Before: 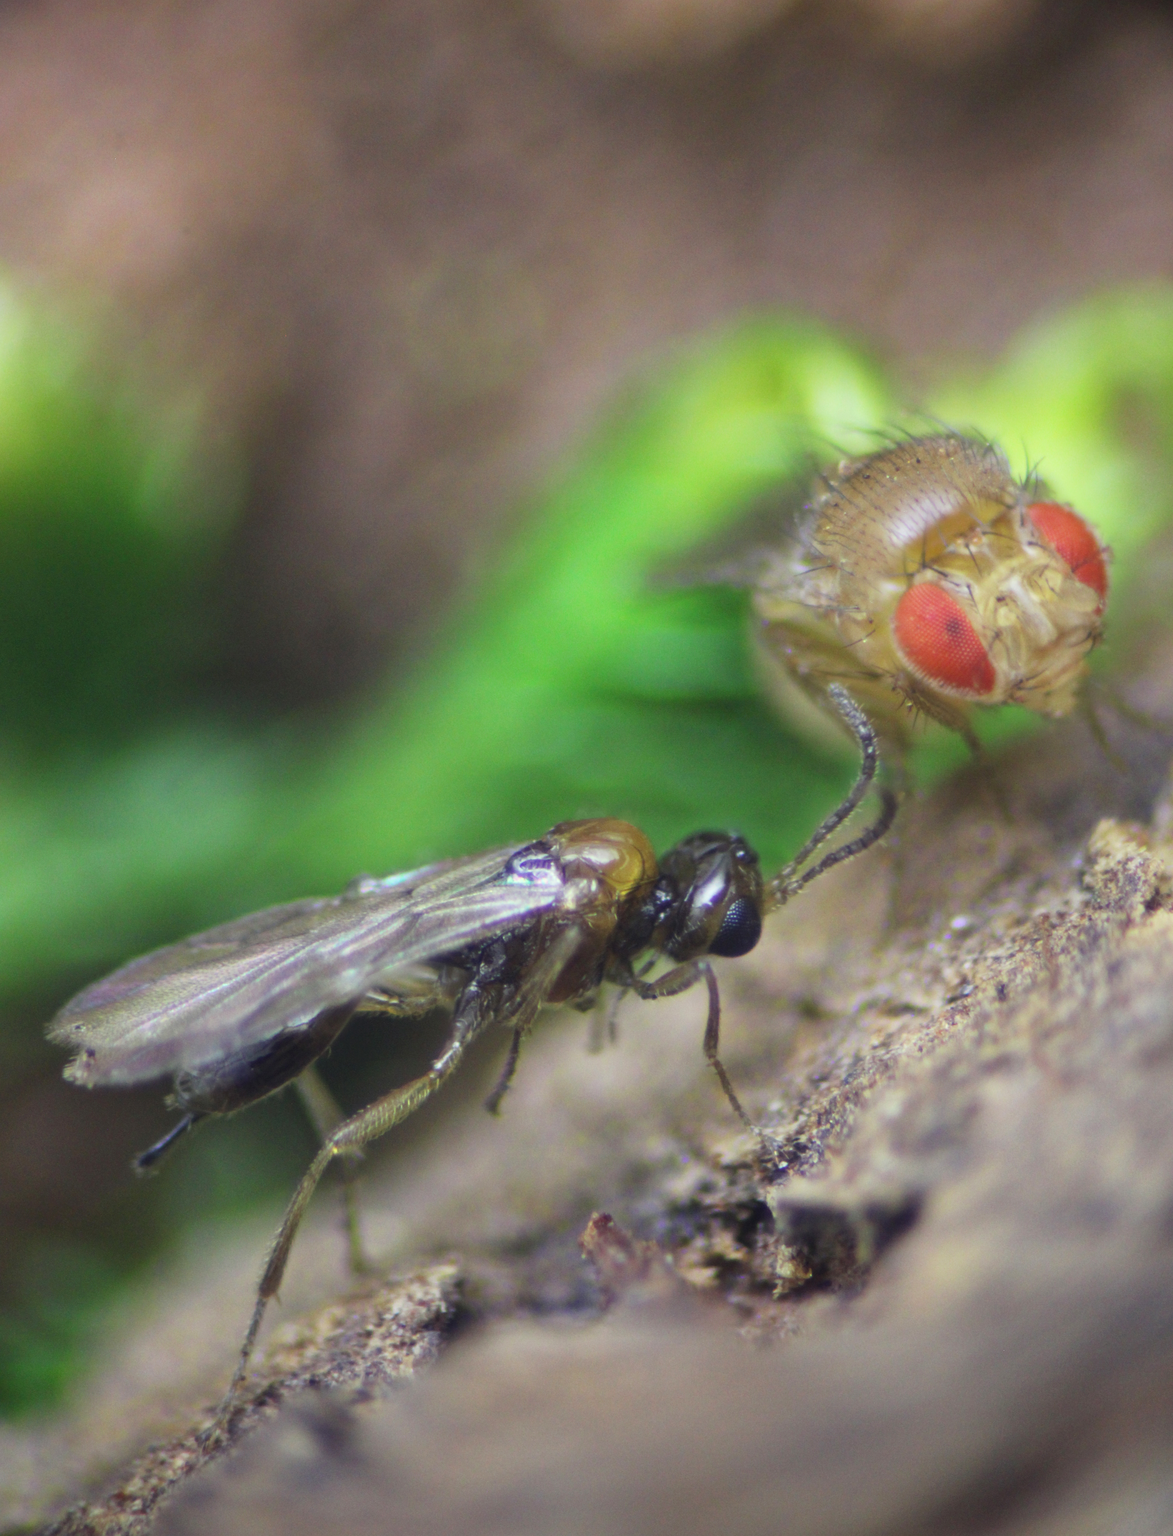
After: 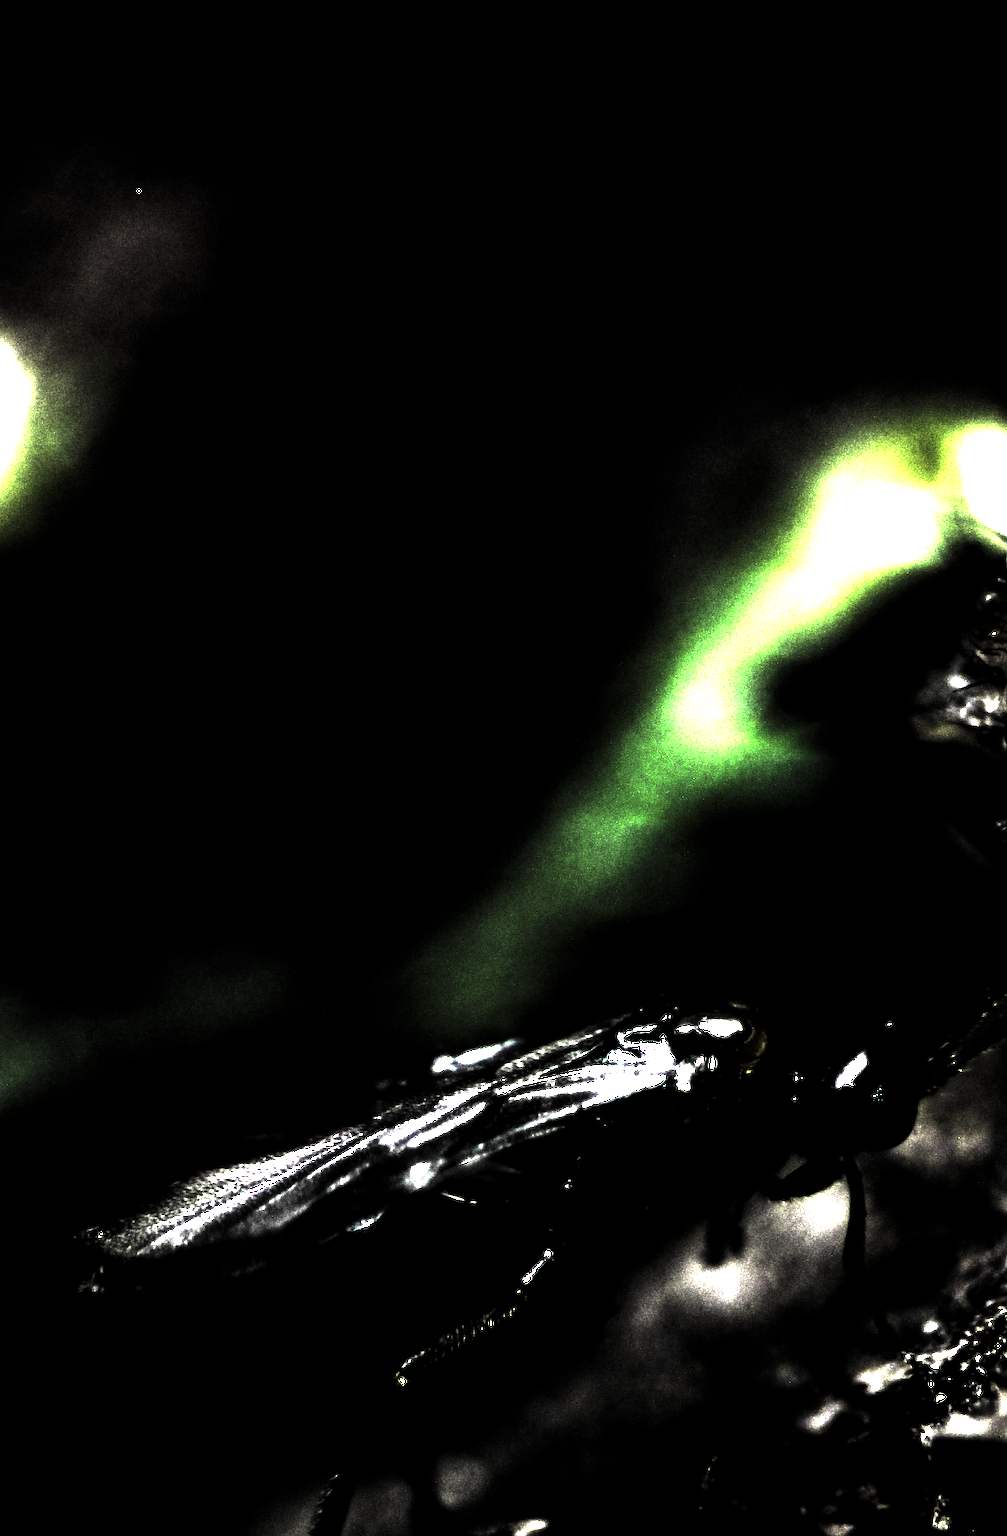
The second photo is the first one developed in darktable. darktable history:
crop: right 28.444%, bottom 16.66%
levels: levels [0.721, 0.937, 0.997]
exposure: black level correction 0, exposure 1.103 EV, compensate highlight preservation false
